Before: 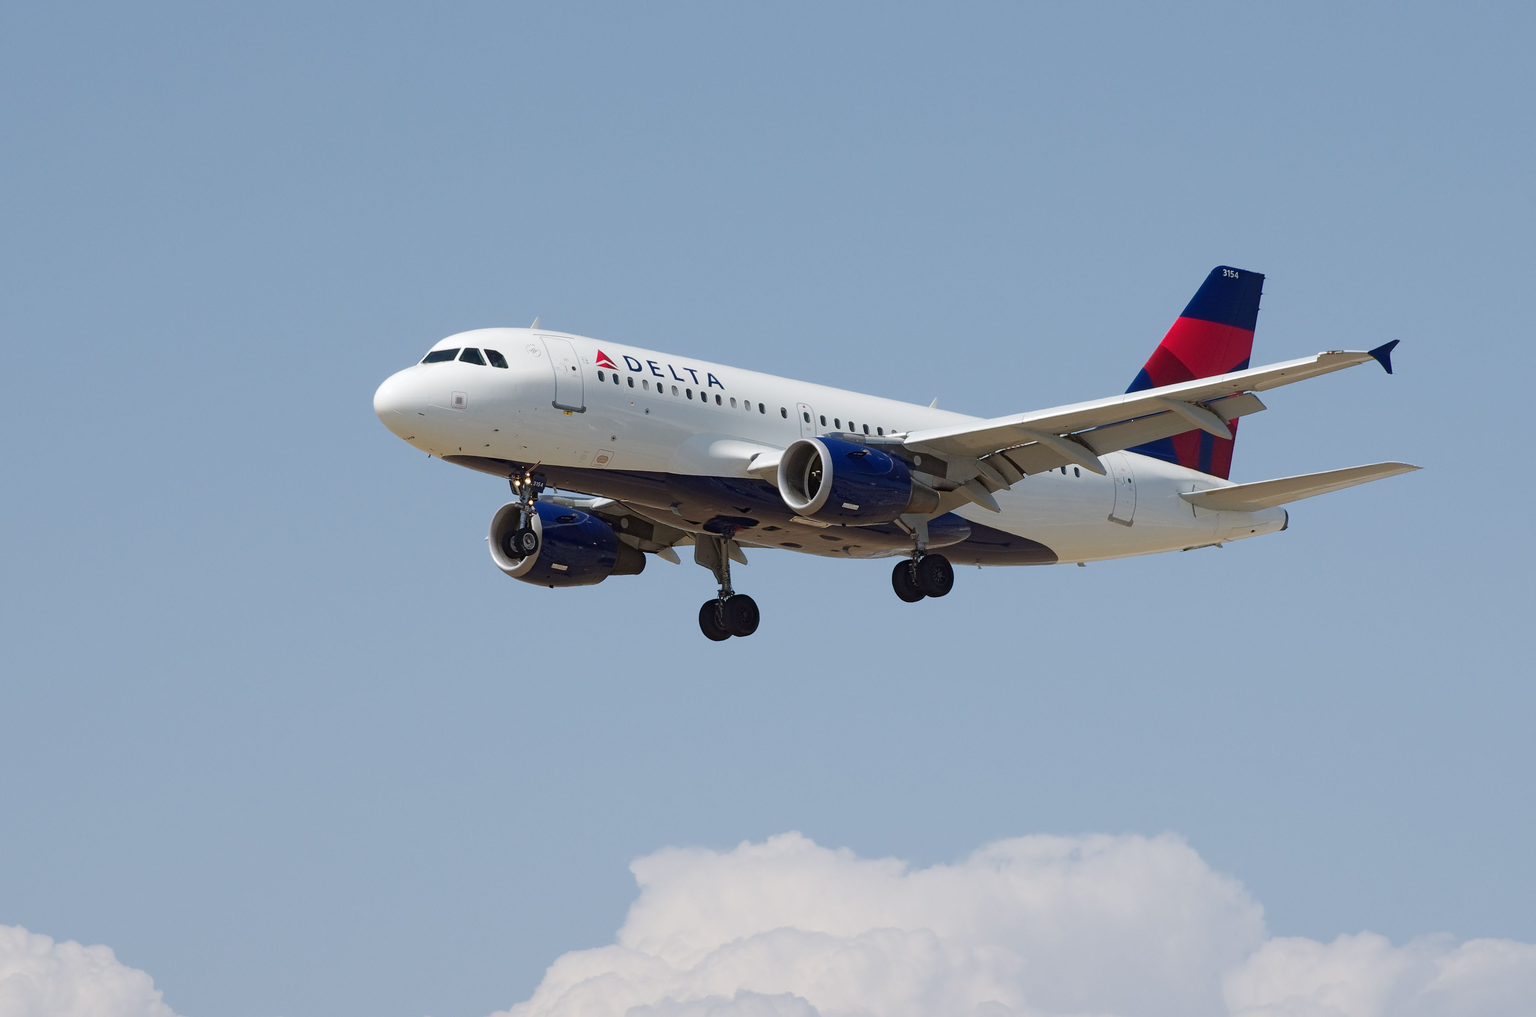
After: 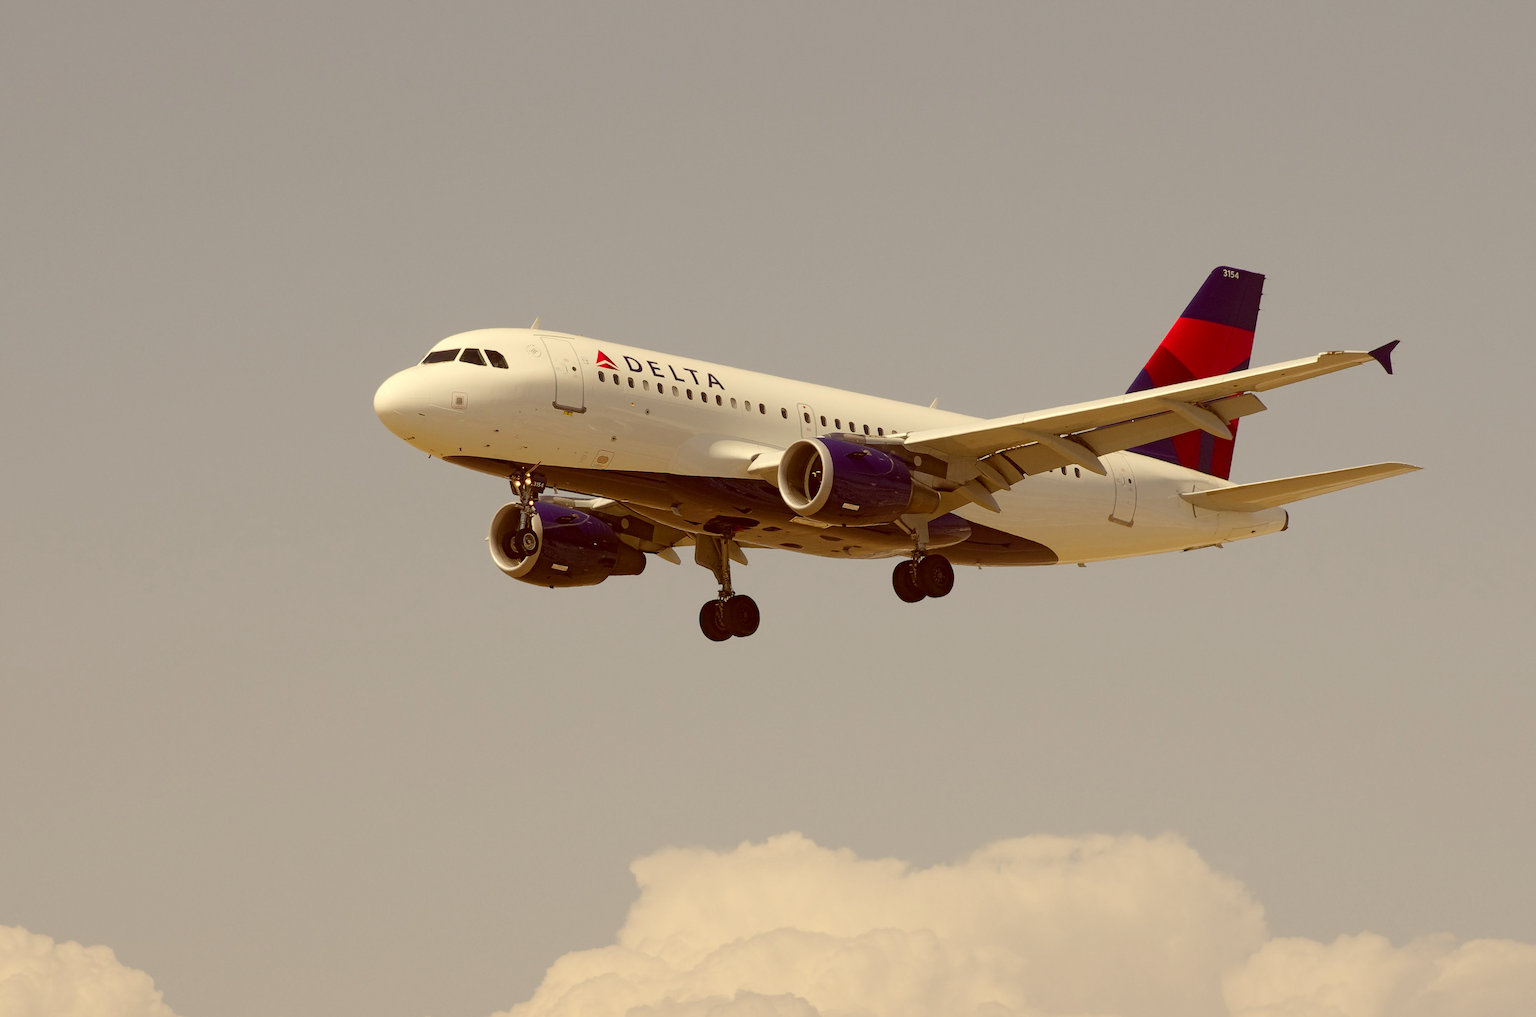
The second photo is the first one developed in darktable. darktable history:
color correction: highlights a* 1.1, highlights b* 24.26, shadows a* 16.29, shadows b* 24.63
